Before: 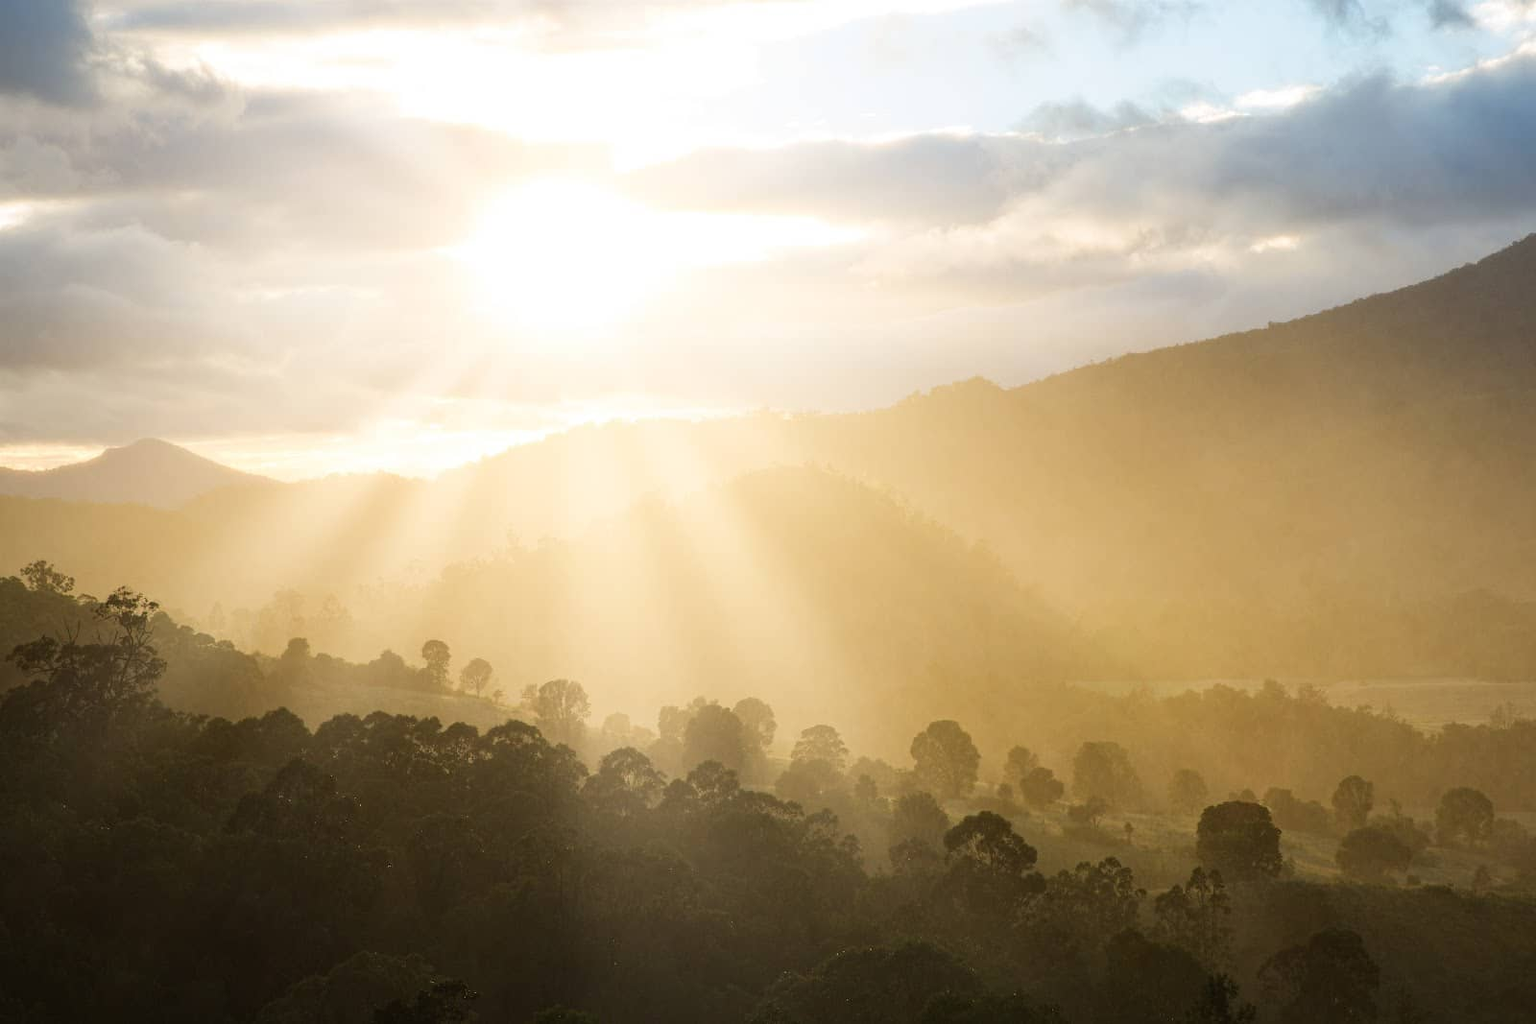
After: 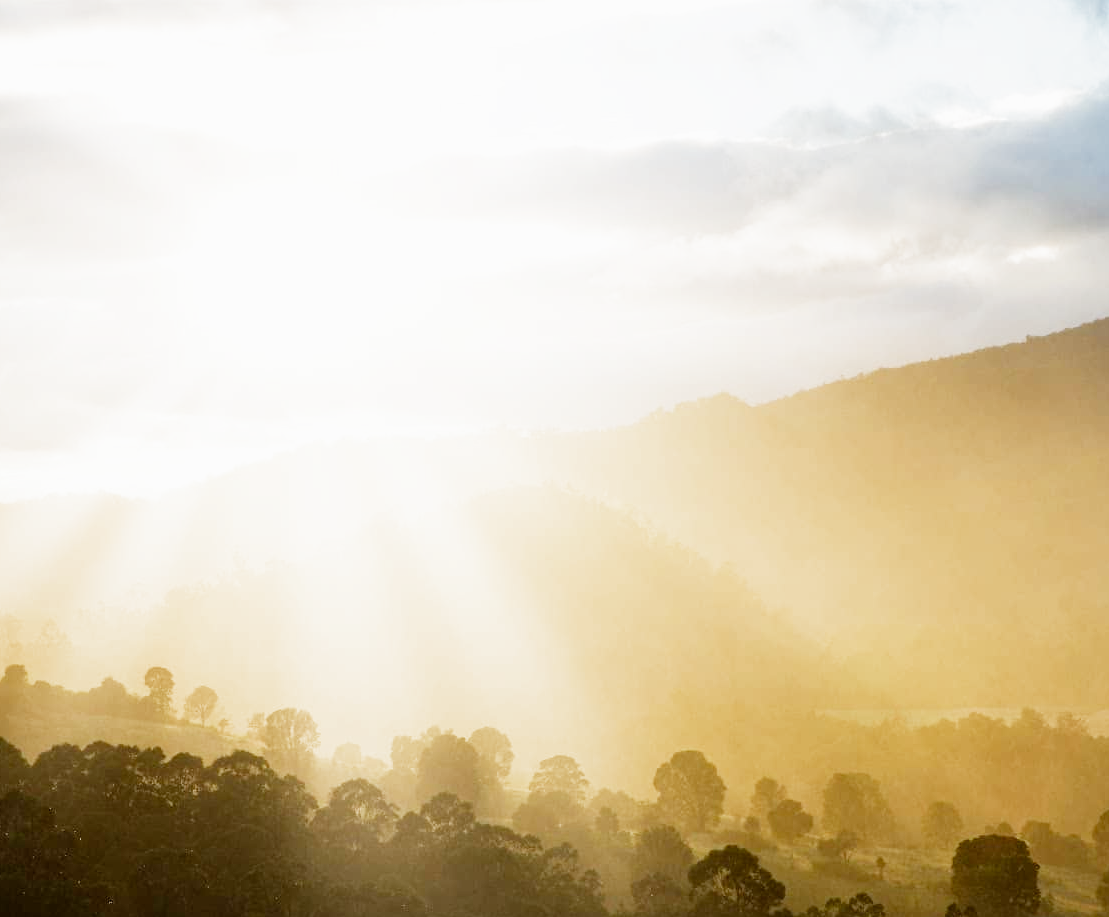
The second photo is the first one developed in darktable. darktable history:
filmic rgb: middle gray luminance 12.74%, black relative exposure -10.13 EV, white relative exposure 3.47 EV, threshold 6 EV, target black luminance 0%, hardness 5.74, latitude 44.69%, contrast 1.221, highlights saturation mix 5%, shadows ↔ highlights balance 26.78%, add noise in highlights 0, preserve chrominance no, color science v3 (2019), use custom middle-gray values true, iterations of high-quality reconstruction 0, contrast in highlights soft, enable highlight reconstruction true
crop: left 18.479%, right 12.2%, bottom 13.971%
